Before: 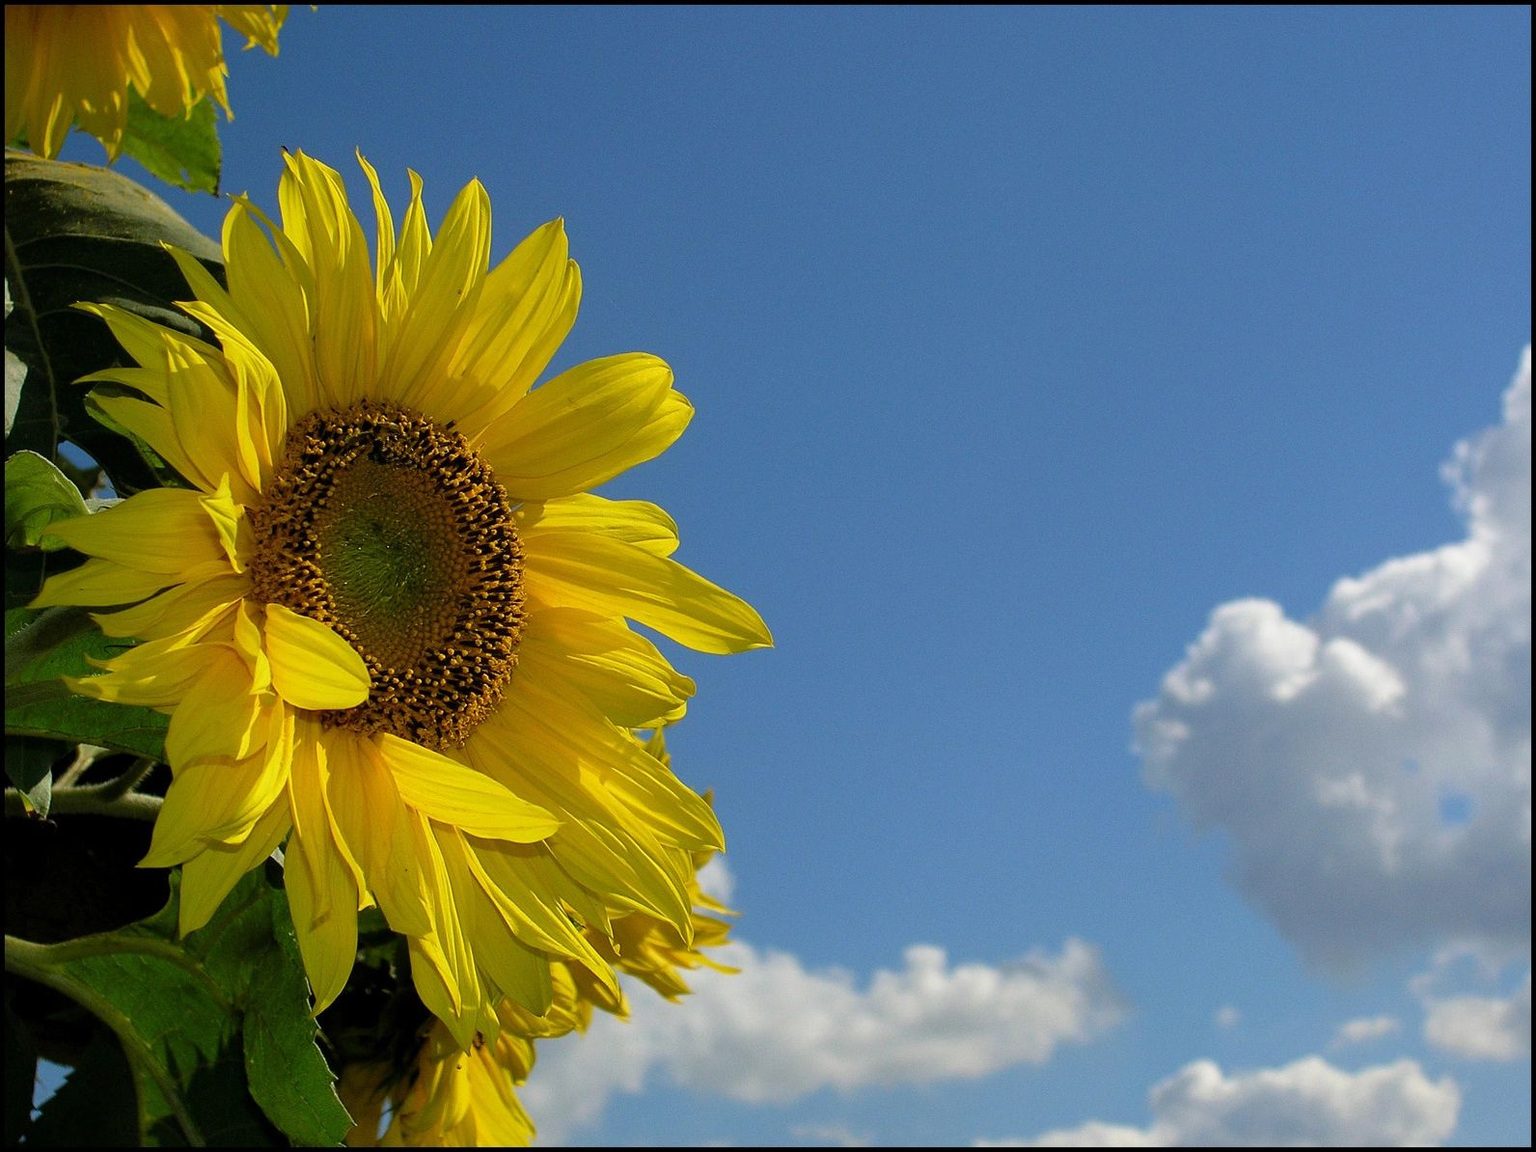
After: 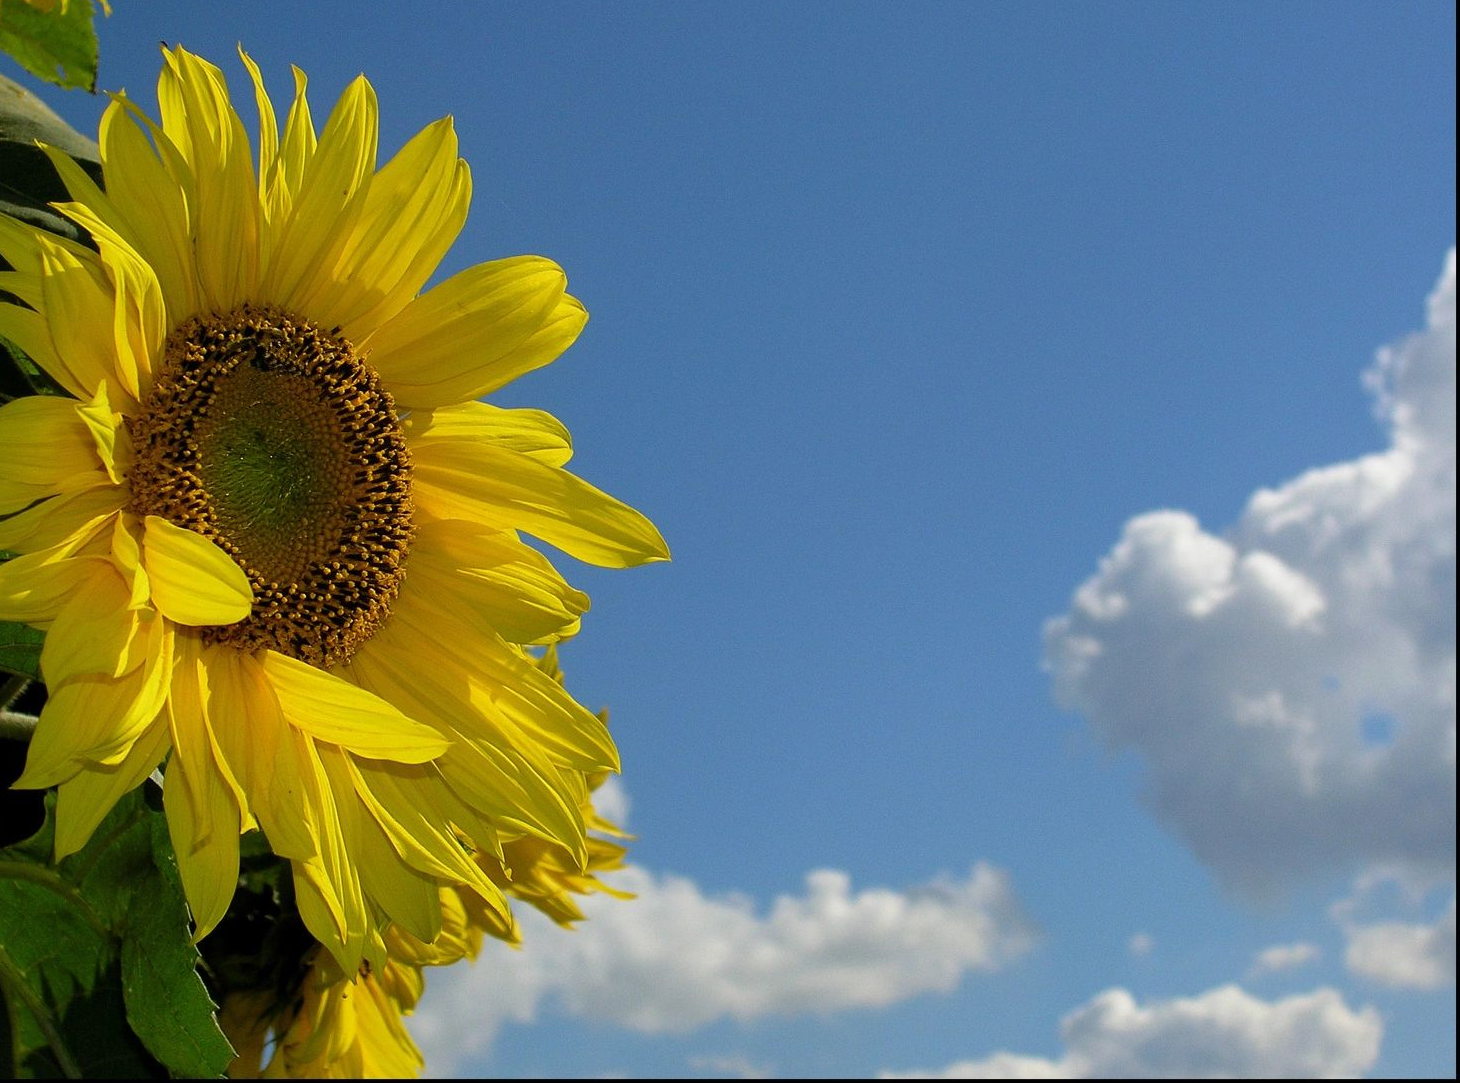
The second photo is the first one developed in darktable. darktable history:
white balance: emerald 1
crop and rotate: left 8.262%, top 9.226%
